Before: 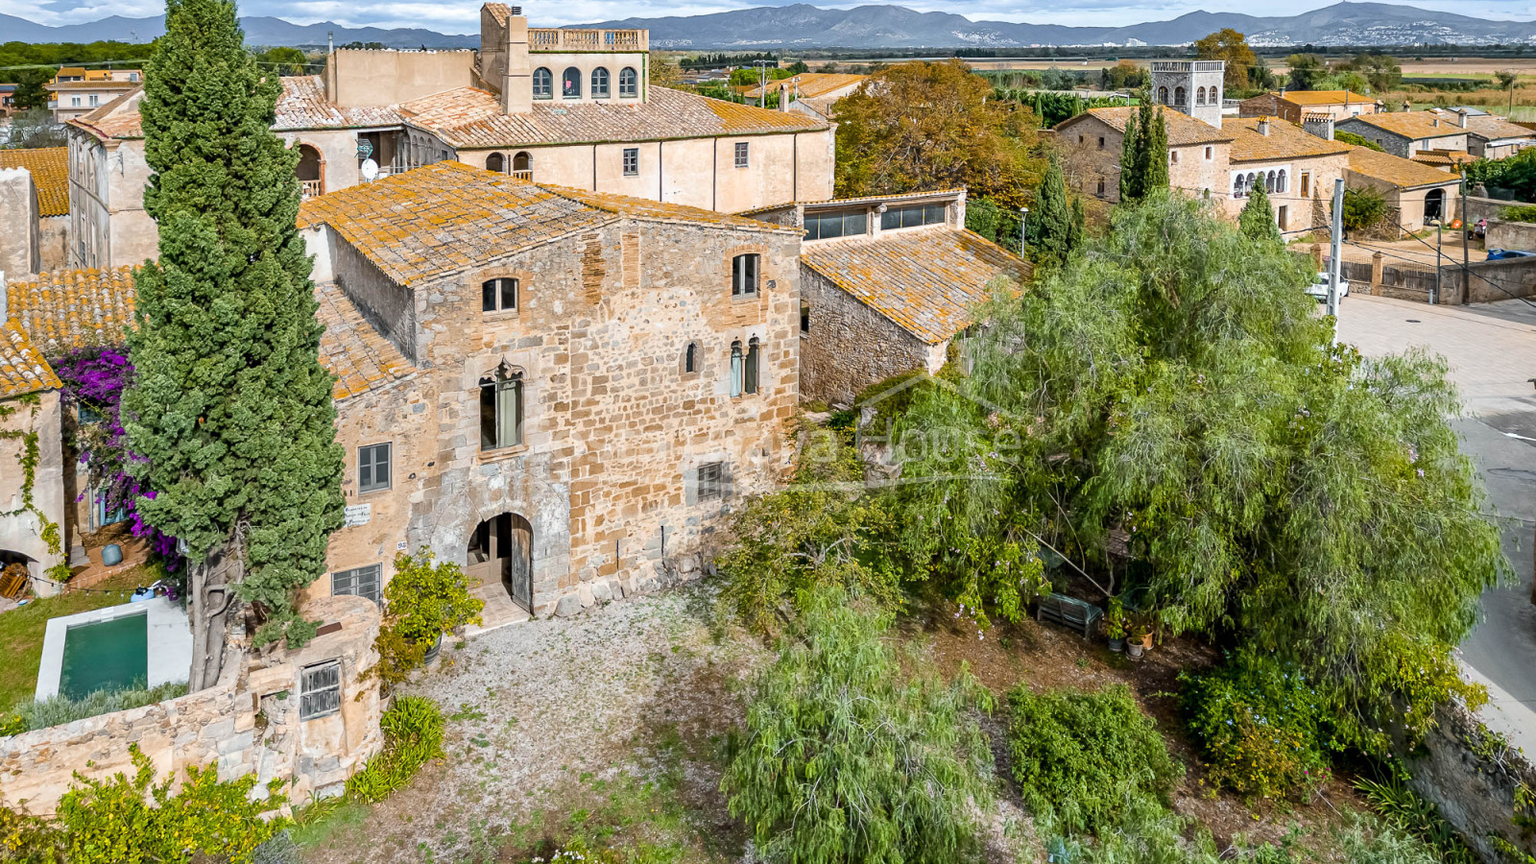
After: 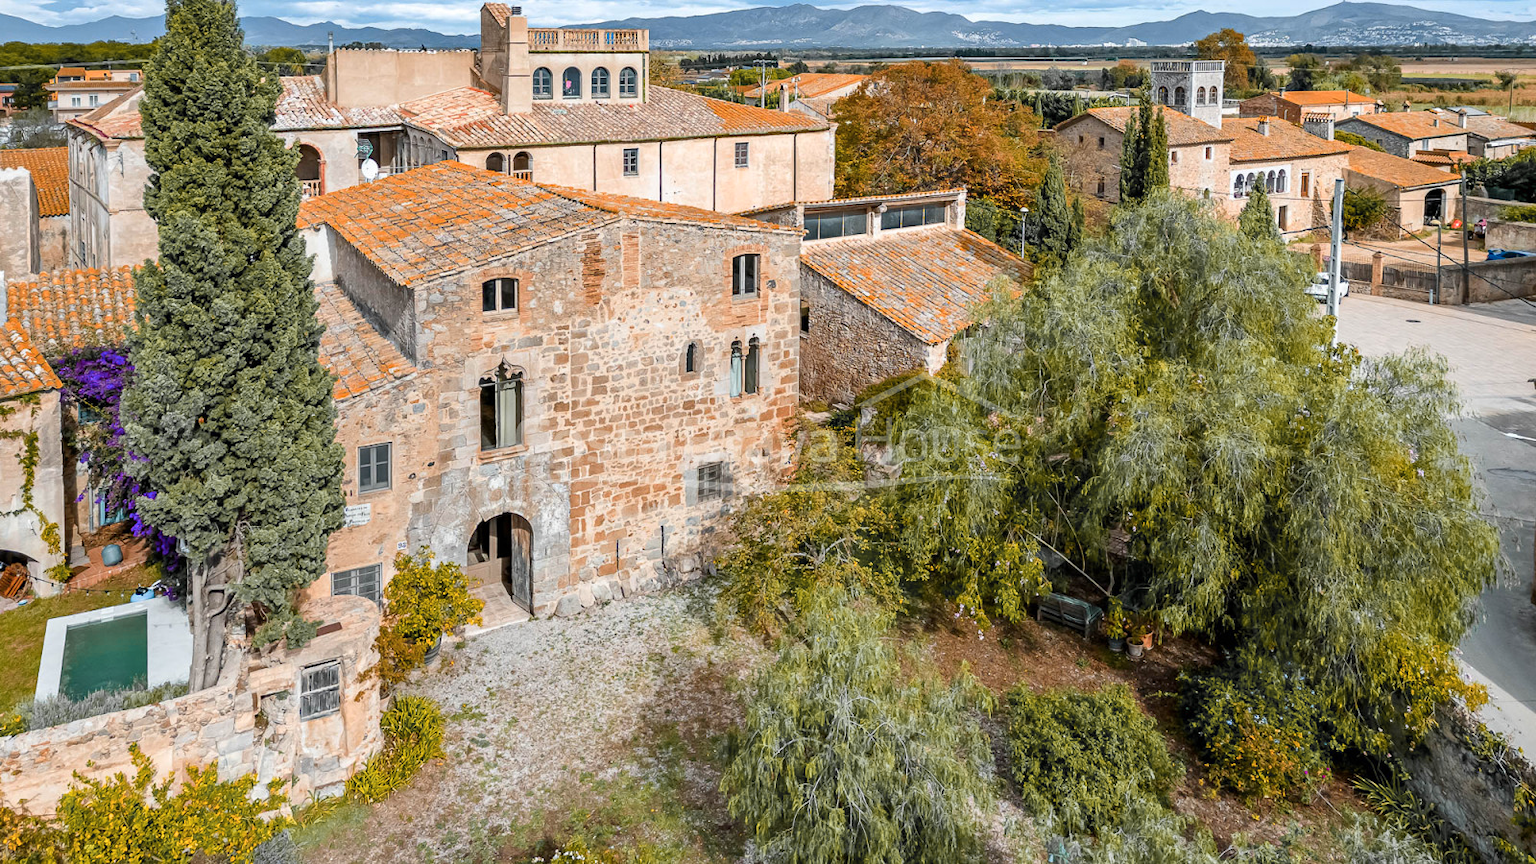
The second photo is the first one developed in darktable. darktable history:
white balance: emerald 1
color zones: curves: ch1 [(0.29, 0.492) (0.373, 0.185) (0.509, 0.481)]; ch2 [(0.25, 0.462) (0.749, 0.457)], mix 40.67%
